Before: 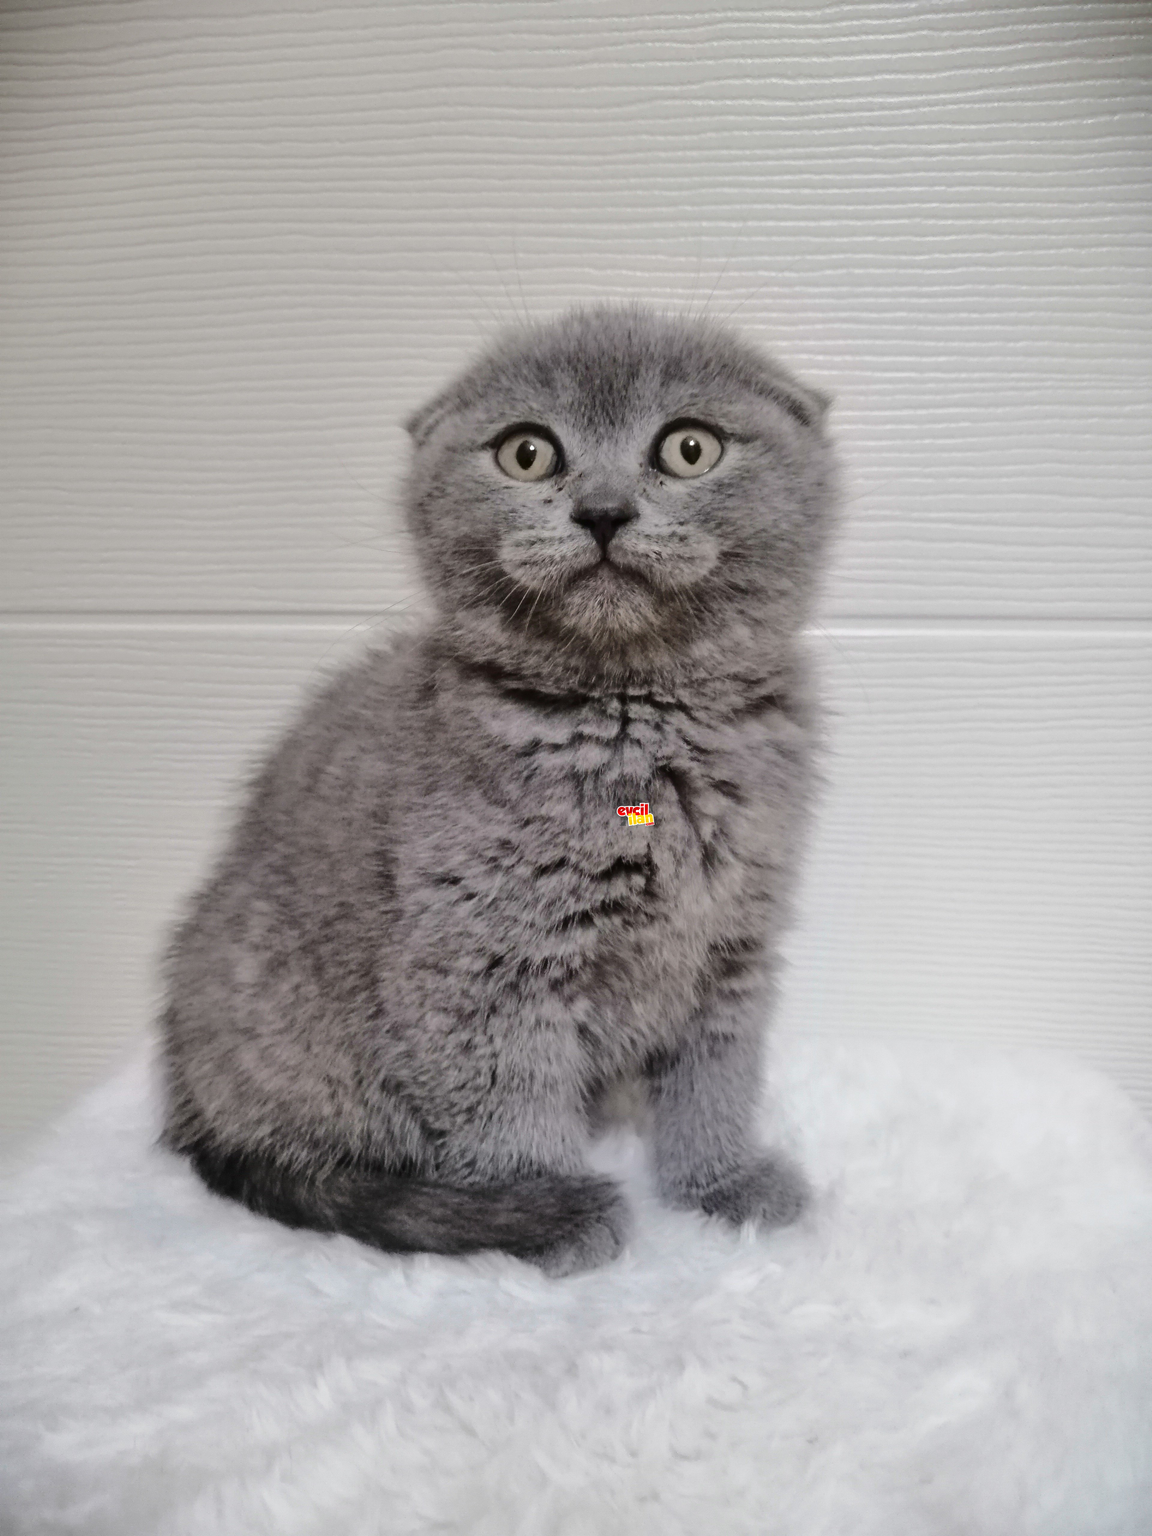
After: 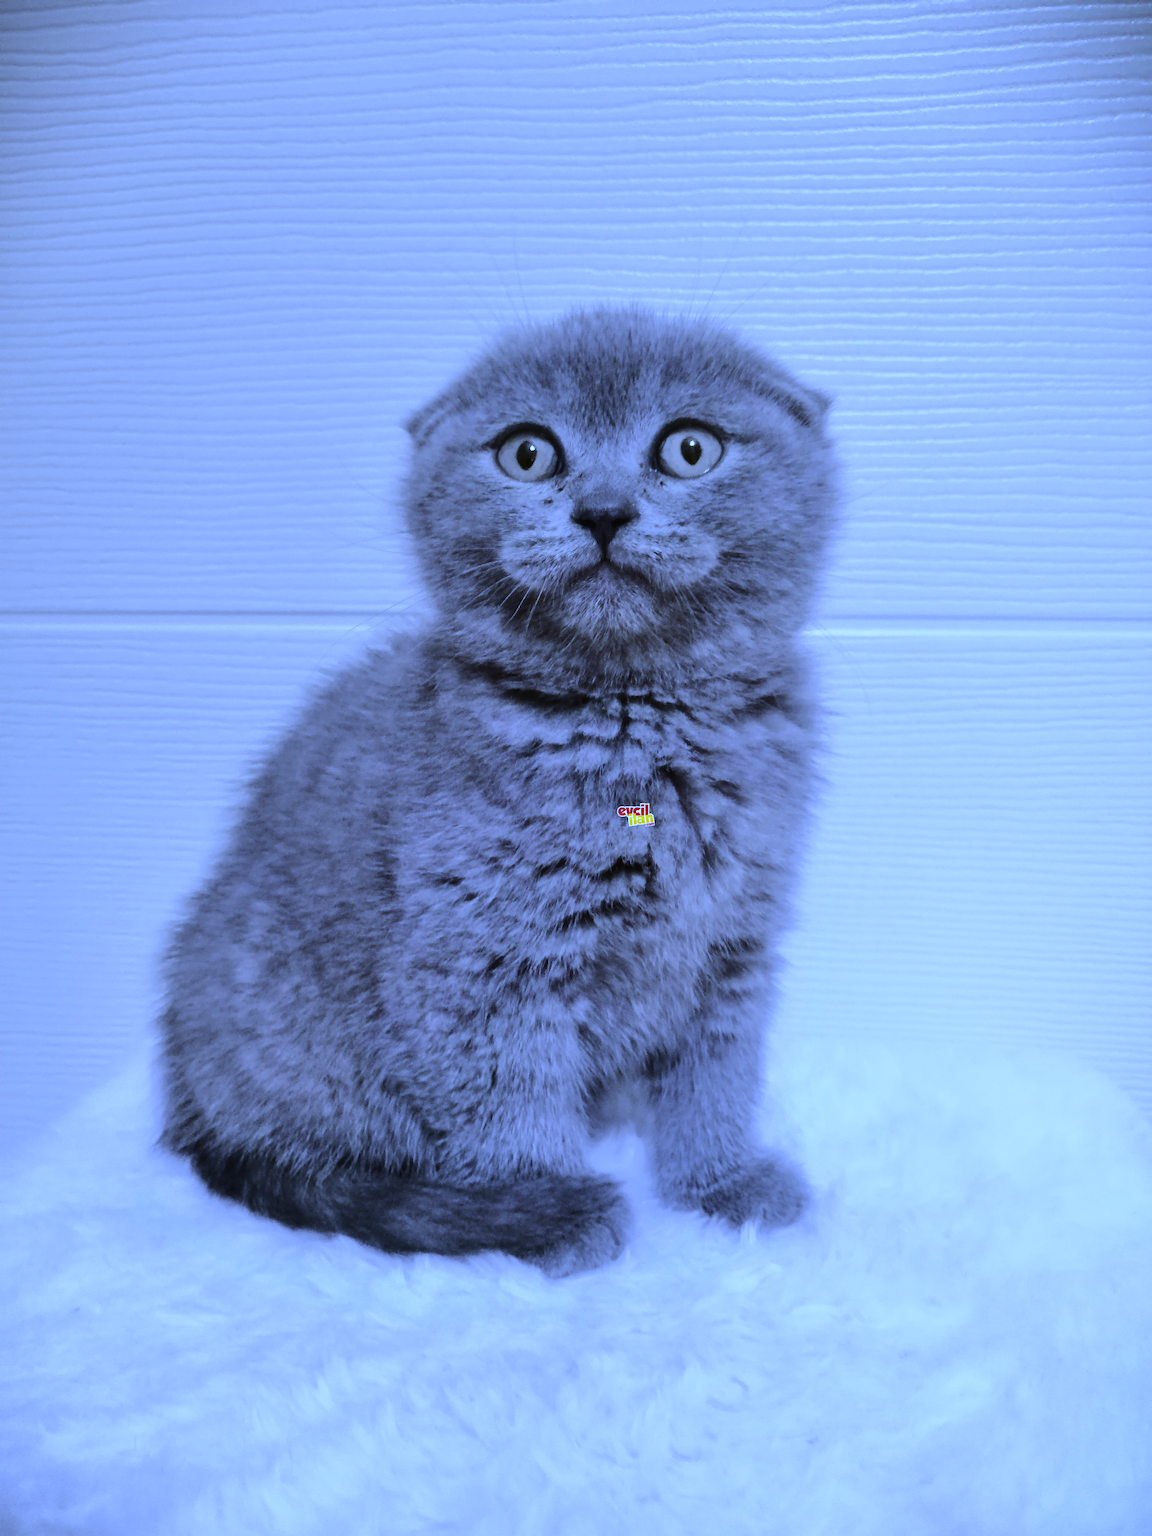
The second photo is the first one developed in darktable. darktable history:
white balance: red 0.766, blue 1.537
contrast brightness saturation: saturation -0.05
